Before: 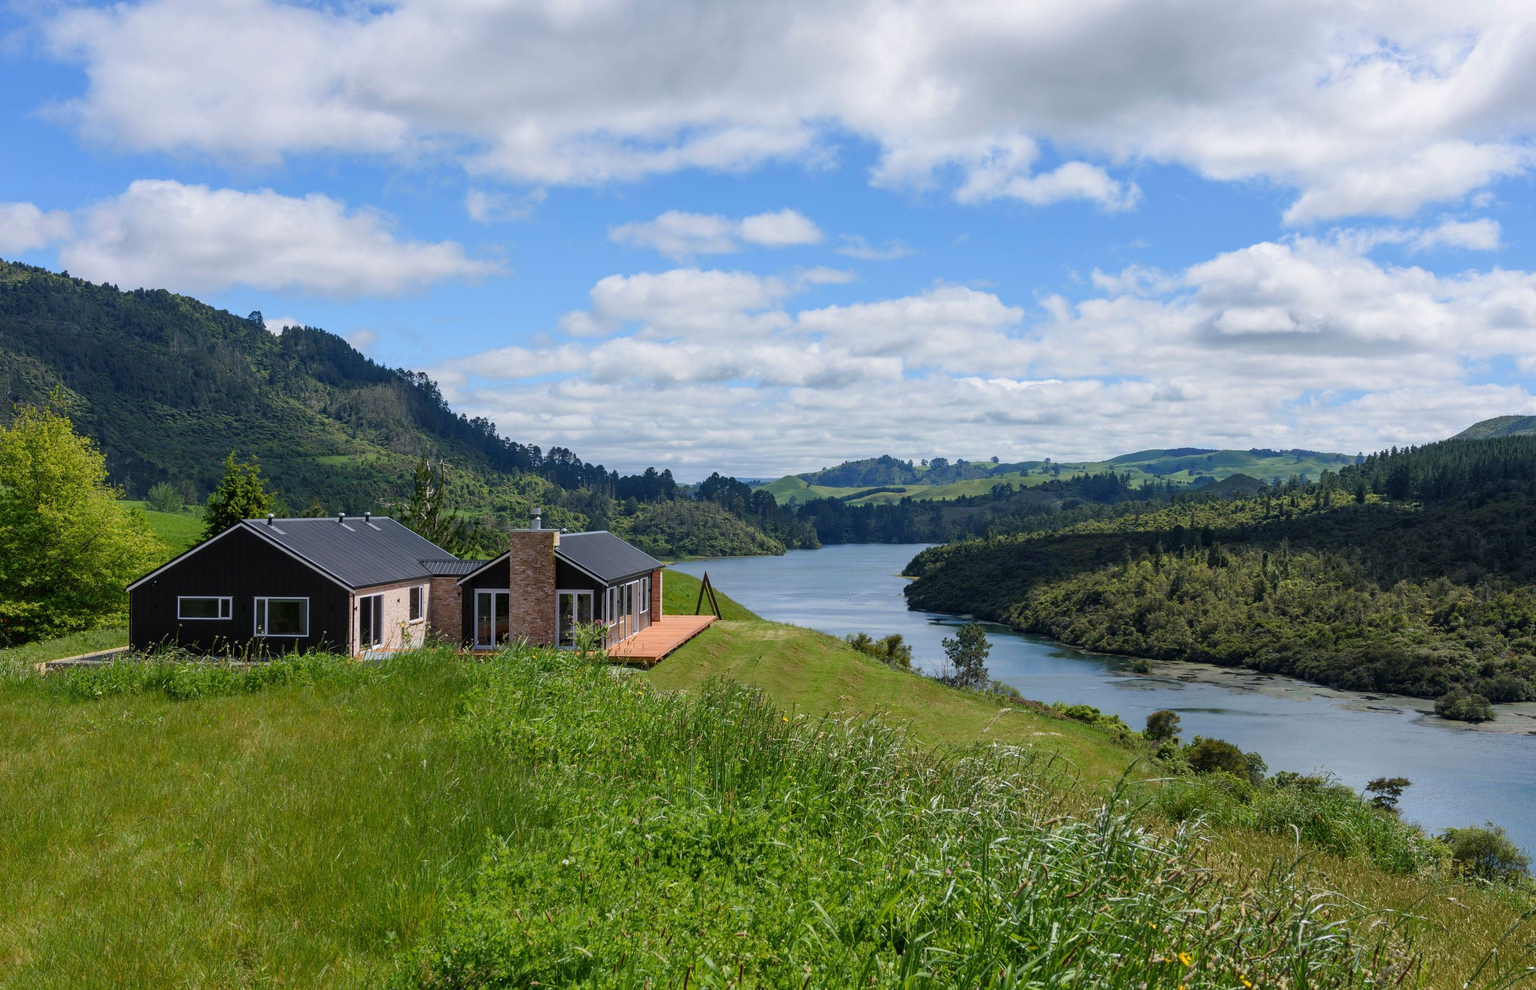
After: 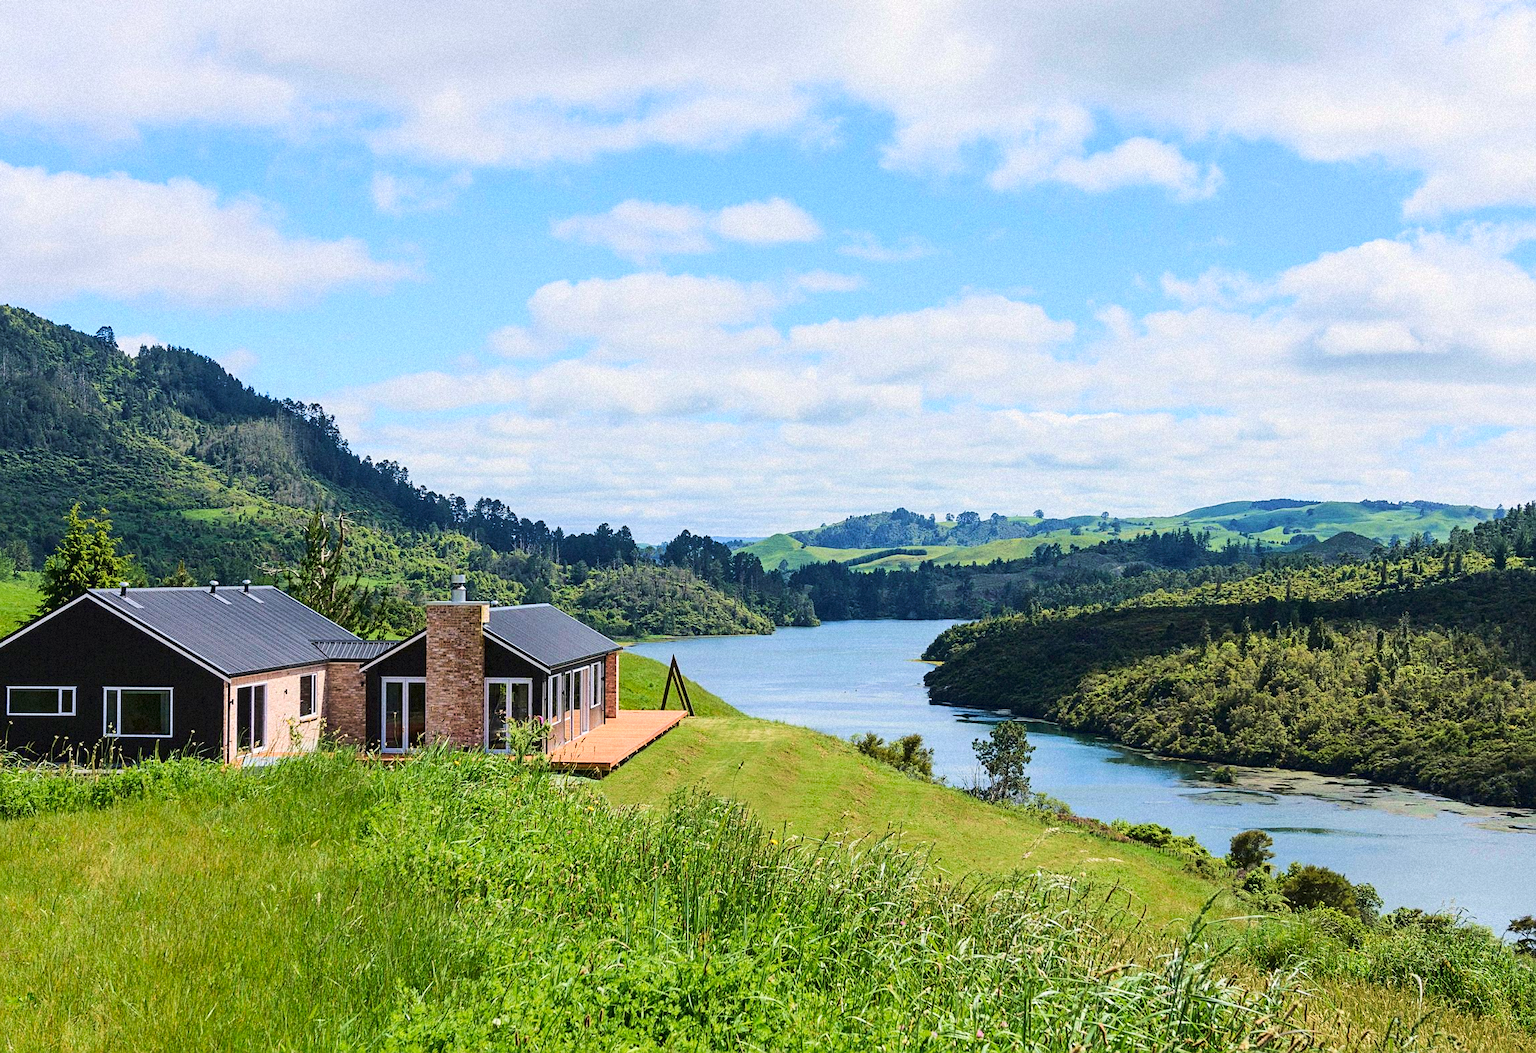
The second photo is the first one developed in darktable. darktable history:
velvia: on, module defaults
color balance rgb: on, module defaults
white balance: red 1.009, blue 0.985
grain: mid-tones bias 0%
sharpen: on, module defaults
tone equalizer: on, module defaults
tone curve: curves: ch0 [(0, 0.026) (0.146, 0.158) (0.272, 0.34) (0.453, 0.627) (0.687, 0.829) (1, 1)], color space Lab, linked channels, preserve colors none
crop: left 11.225%, top 5.381%, right 9.565%, bottom 10.314%
